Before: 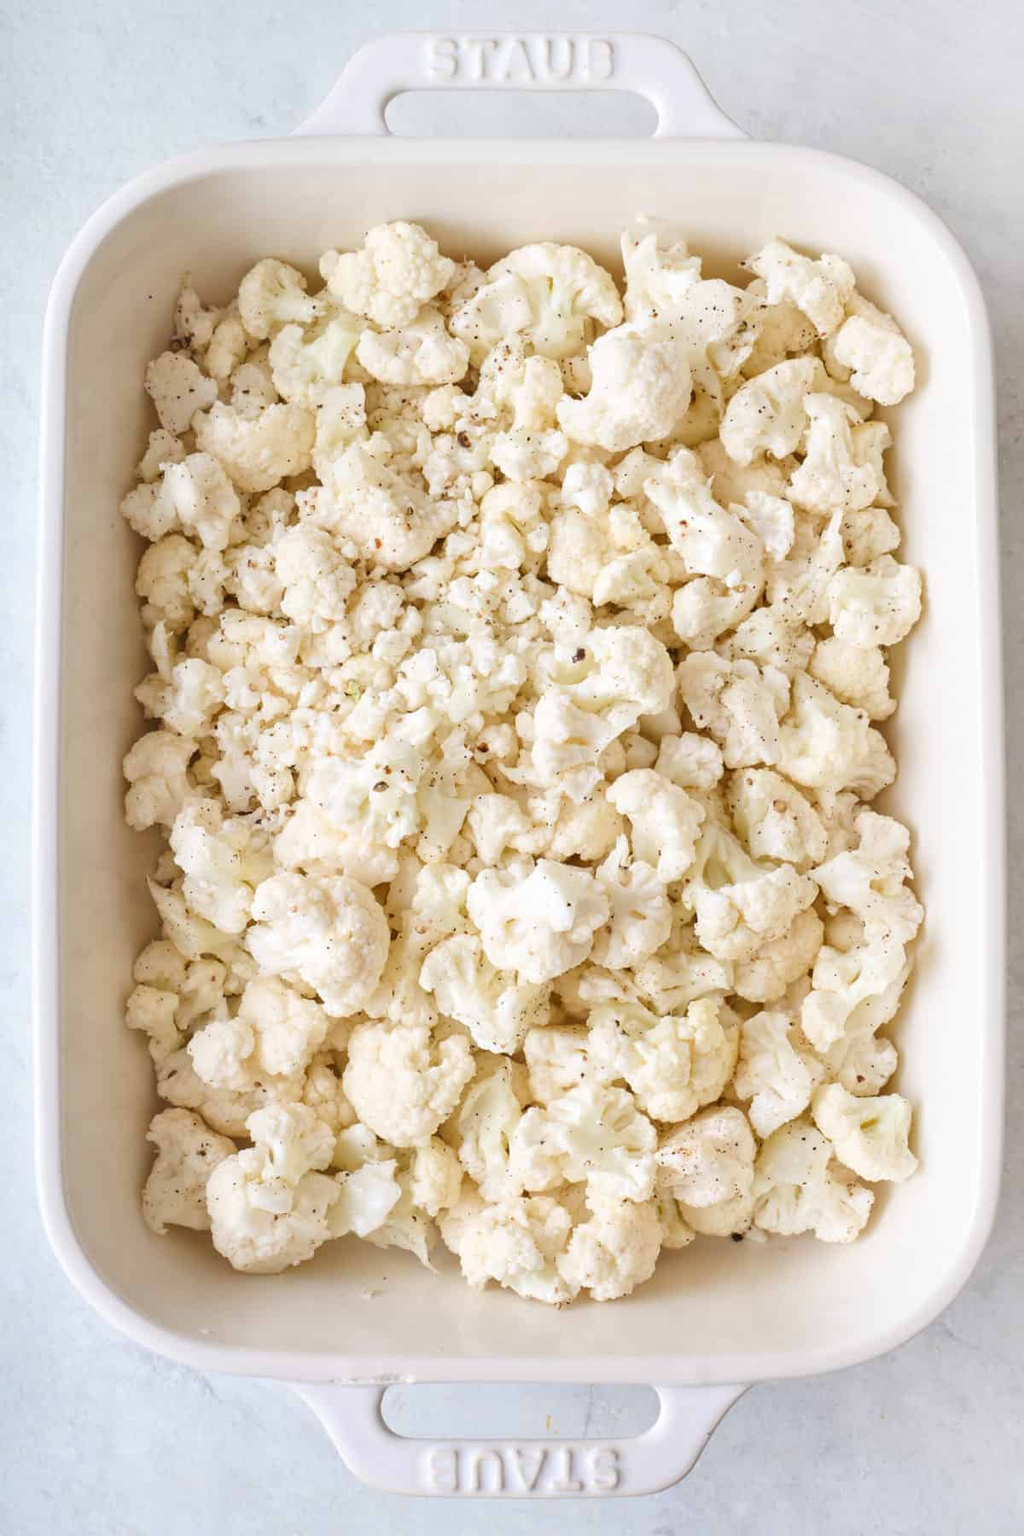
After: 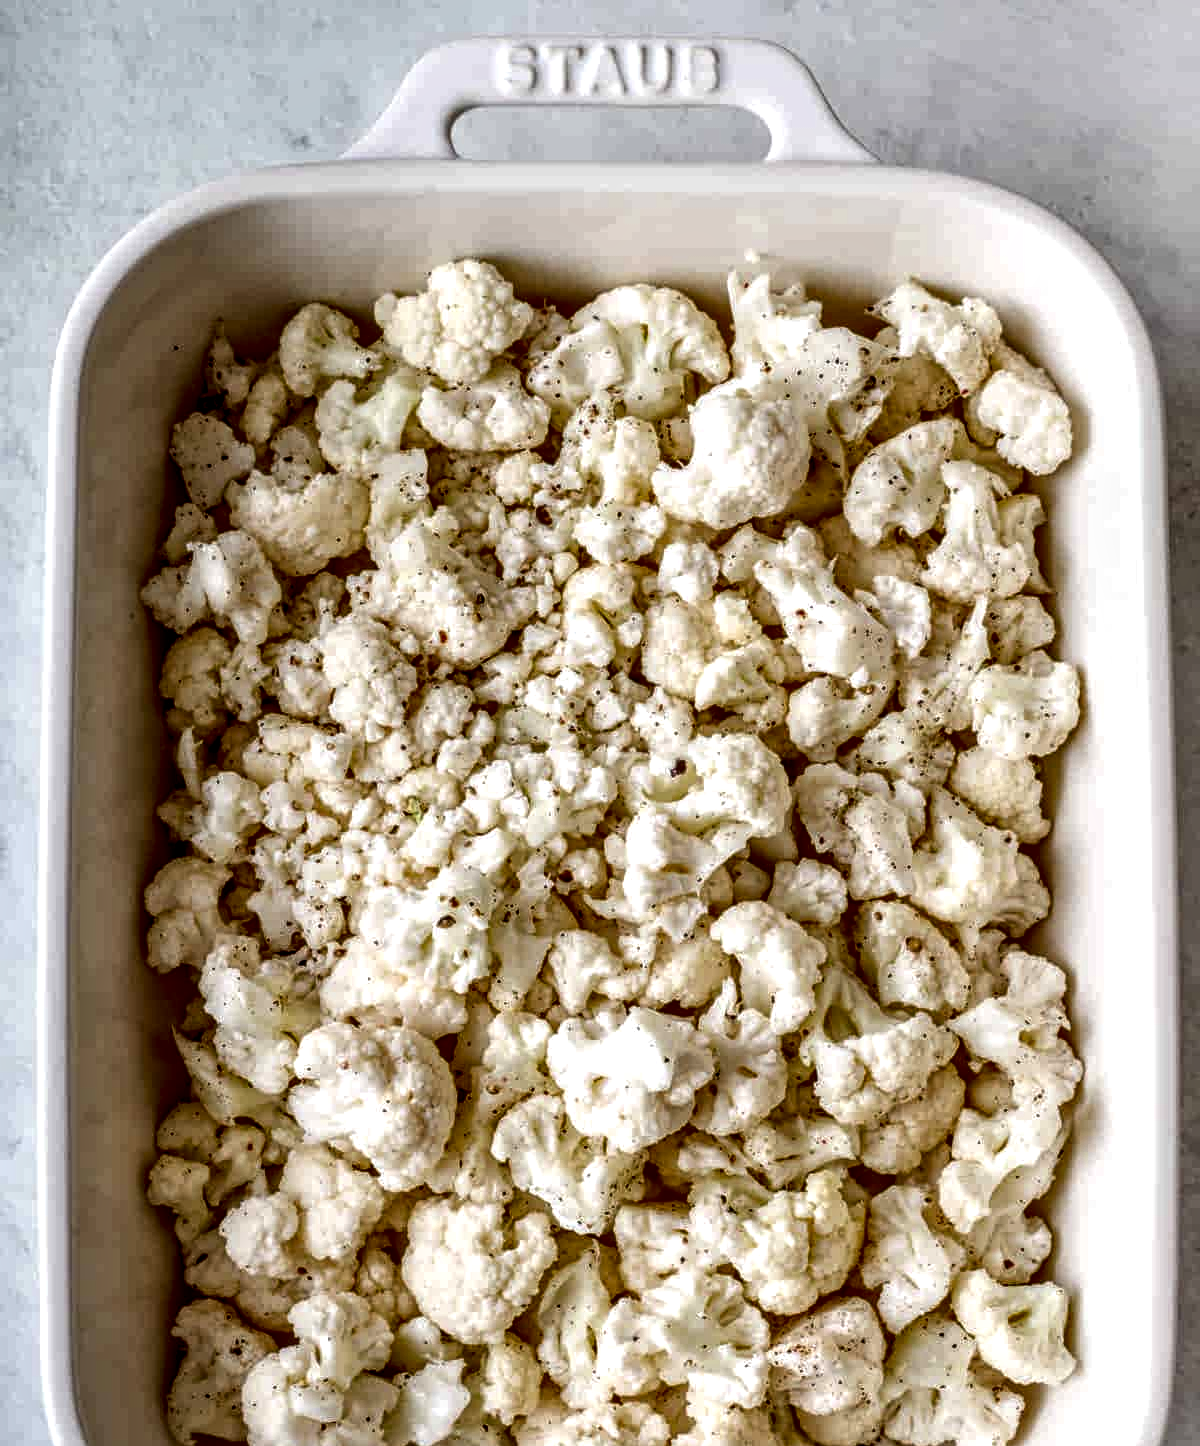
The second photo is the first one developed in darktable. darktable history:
crop: bottom 19.613%
local contrast: highlights 7%, shadows 36%, detail 183%, midtone range 0.466
contrast brightness saturation: contrast 0.087, brightness -0.58, saturation 0.173
